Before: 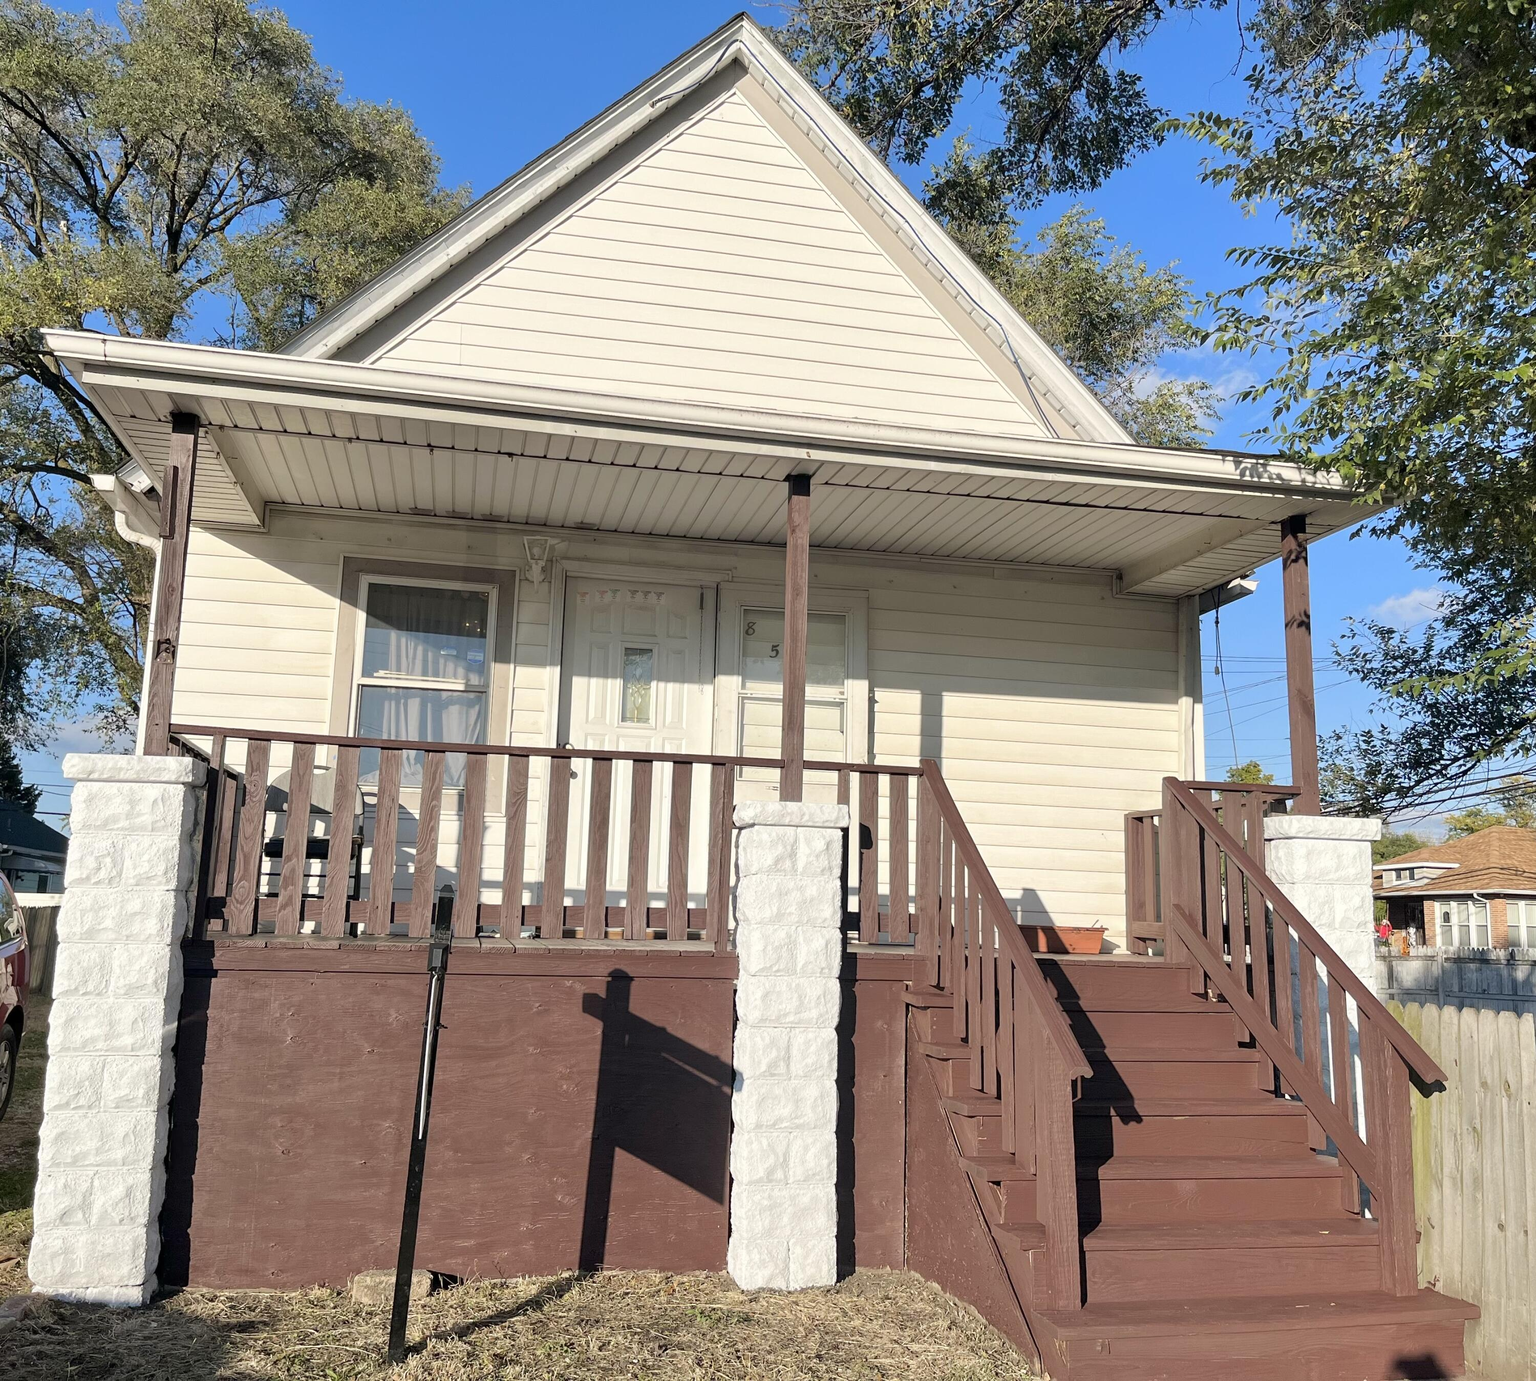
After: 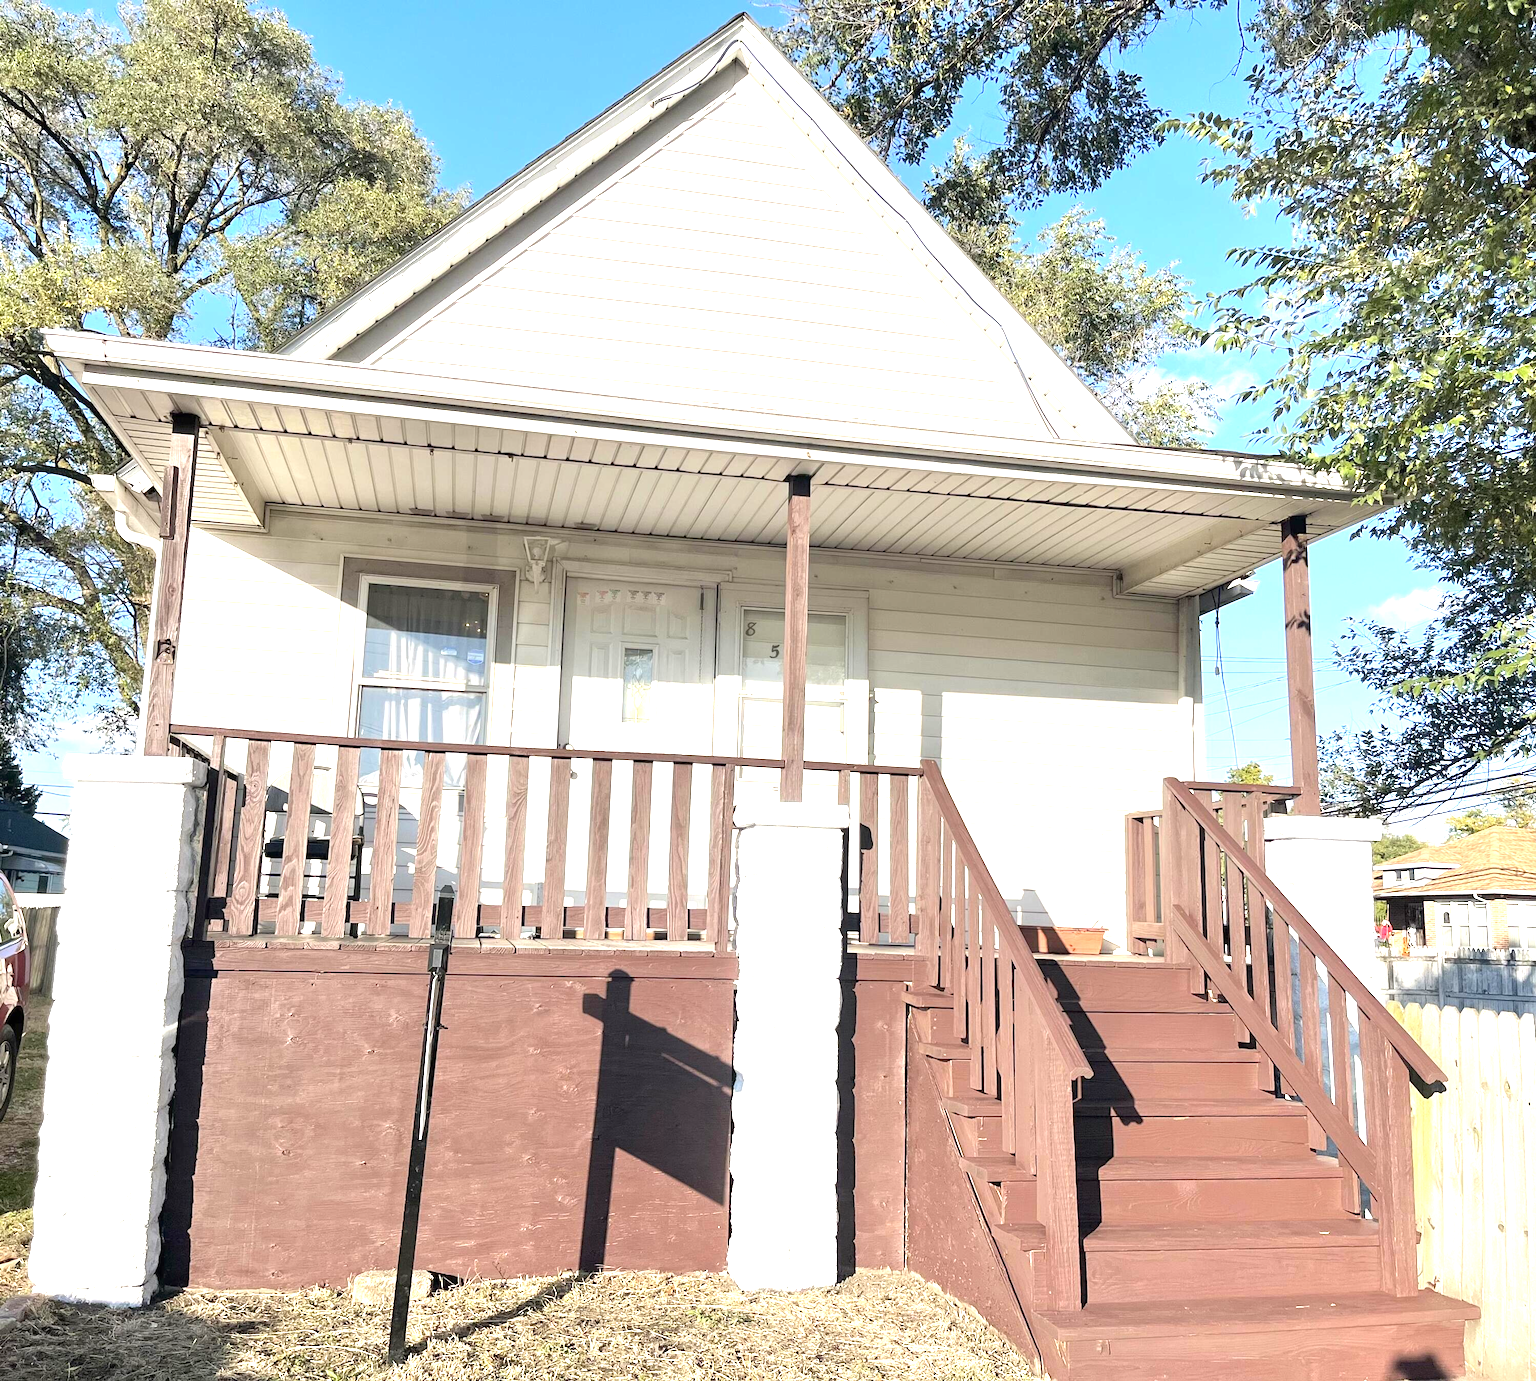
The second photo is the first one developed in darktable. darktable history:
exposure: black level correction 0, exposure 1.386 EV, compensate exposure bias true, compensate highlight preservation false
